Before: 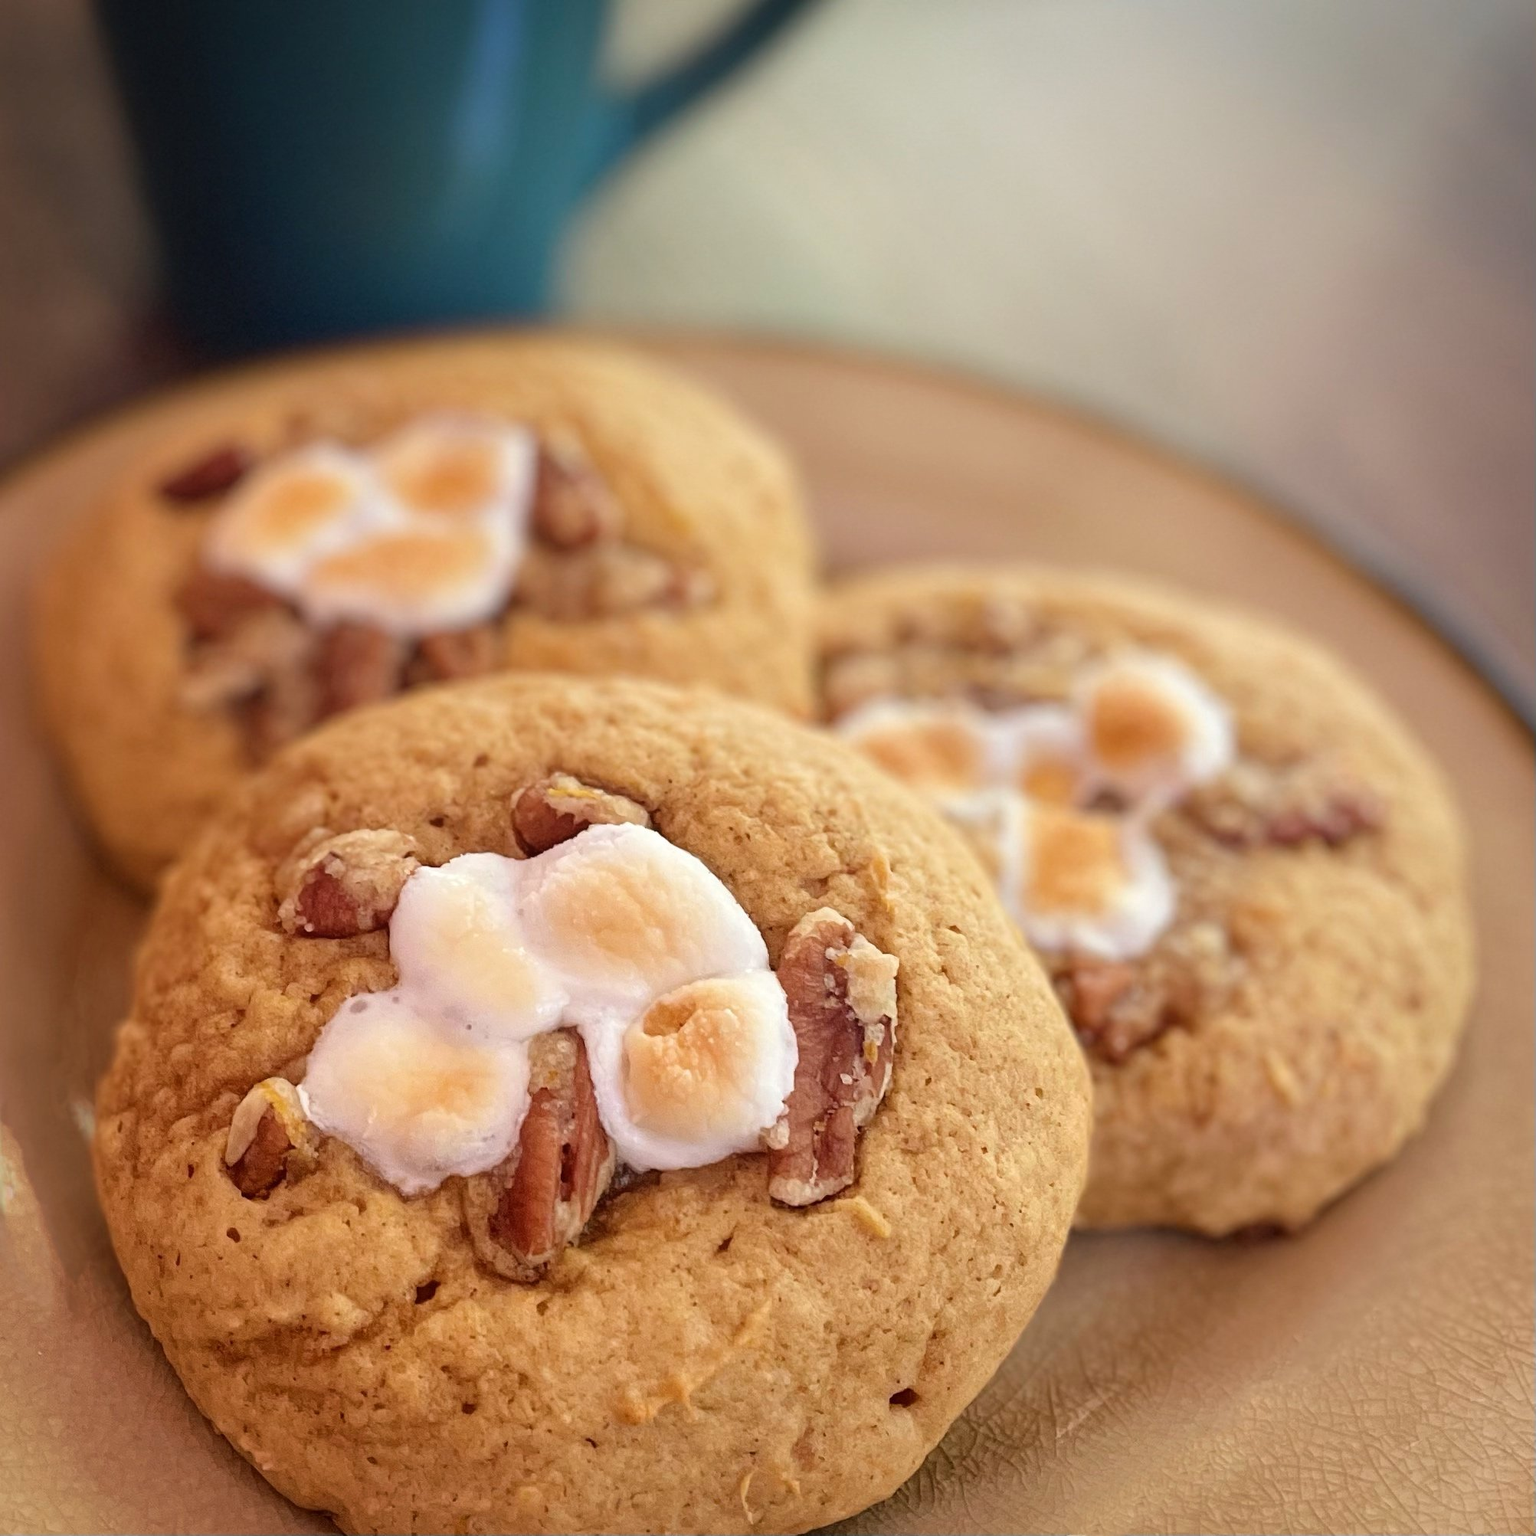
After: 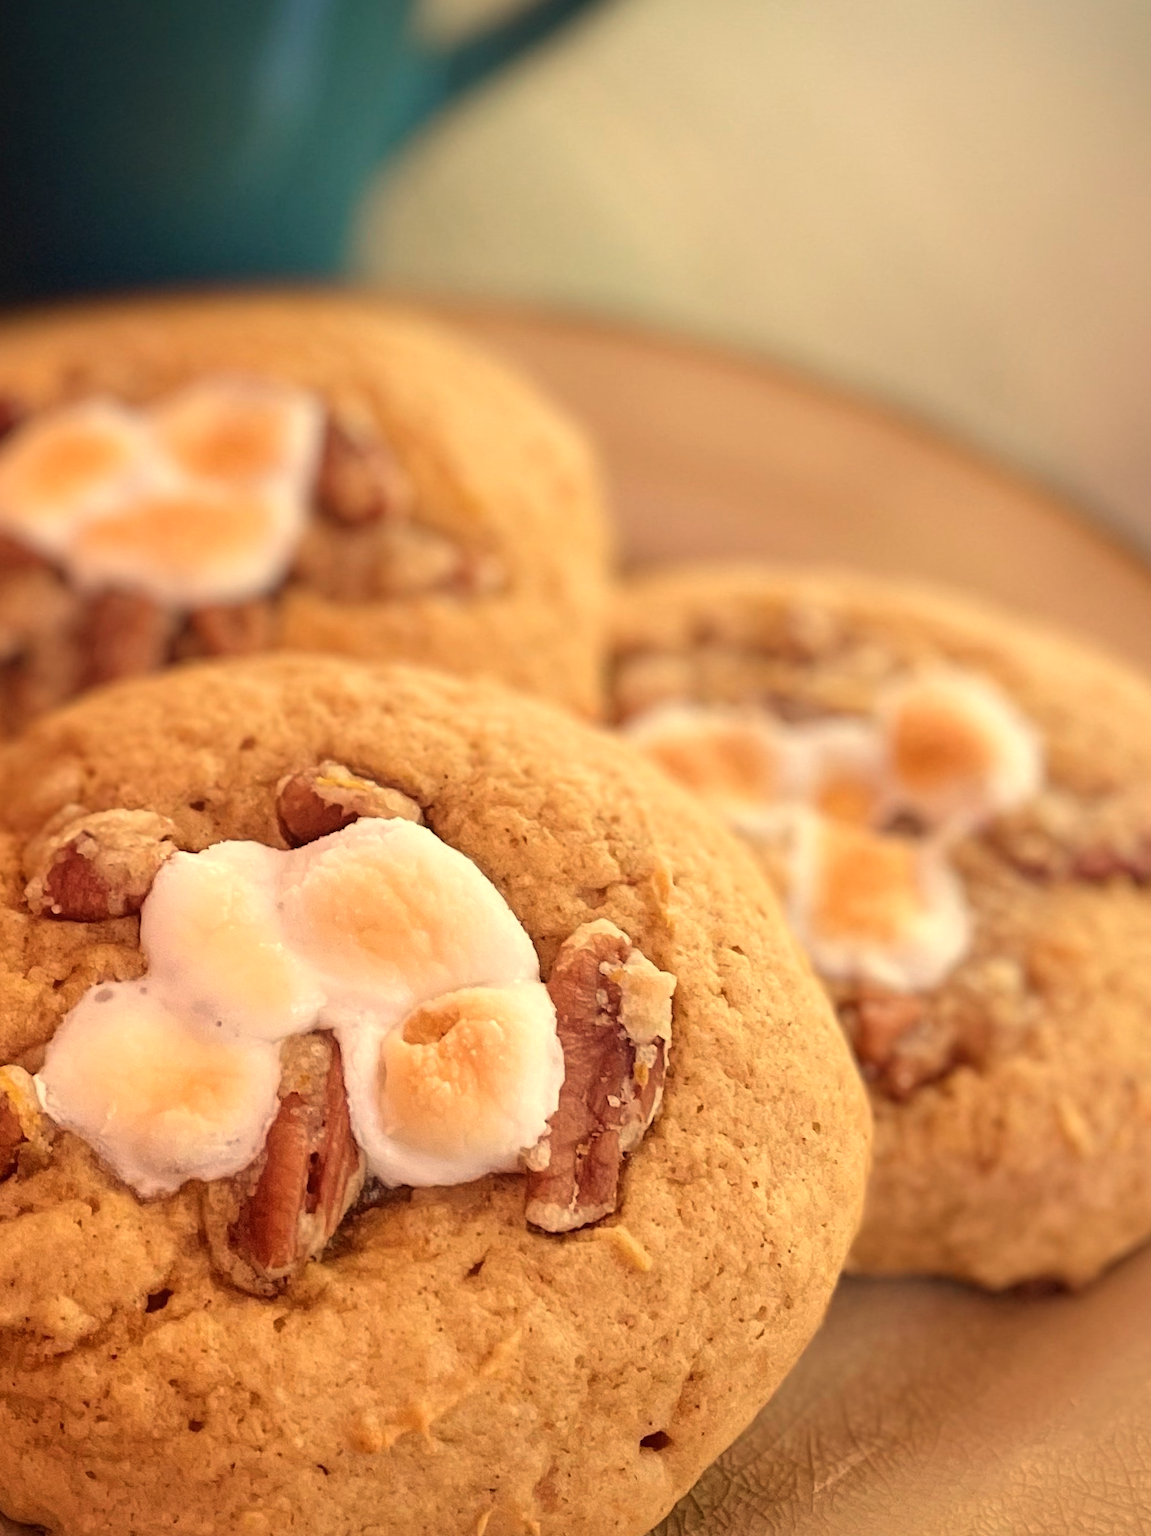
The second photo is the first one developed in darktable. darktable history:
white balance: red 1.123, blue 0.83
crop and rotate: angle -3.27°, left 14.277%, top 0.028%, right 10.766%, bottom 0.028%
